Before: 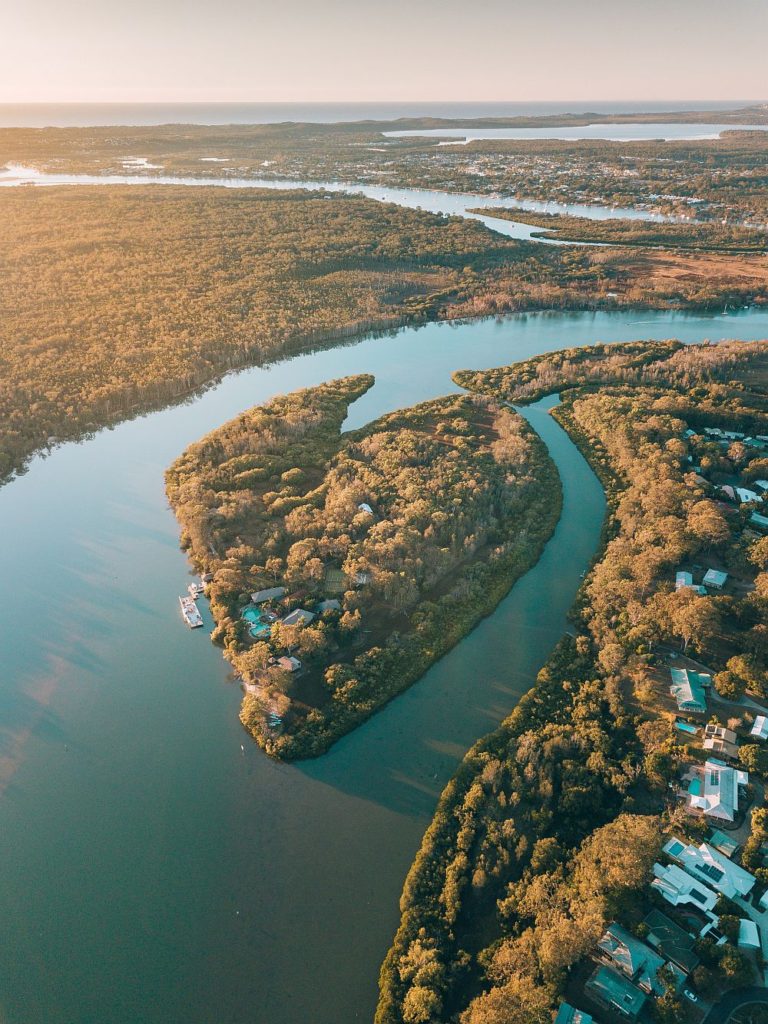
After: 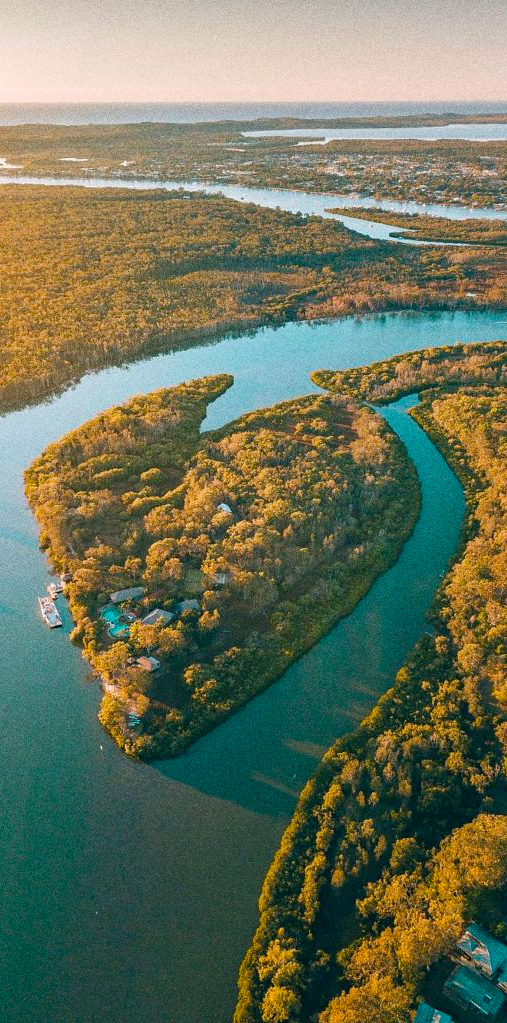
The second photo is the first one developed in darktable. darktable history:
haze removal: compatibility mode true, adaptive false
color balance rgb: perceptual saturation grading › global saturation 30%, global vibrance 20%
grain: coarseness 0.09 ISO, strength 40%
crop and rotate: left 18.442%, right 15.508%
